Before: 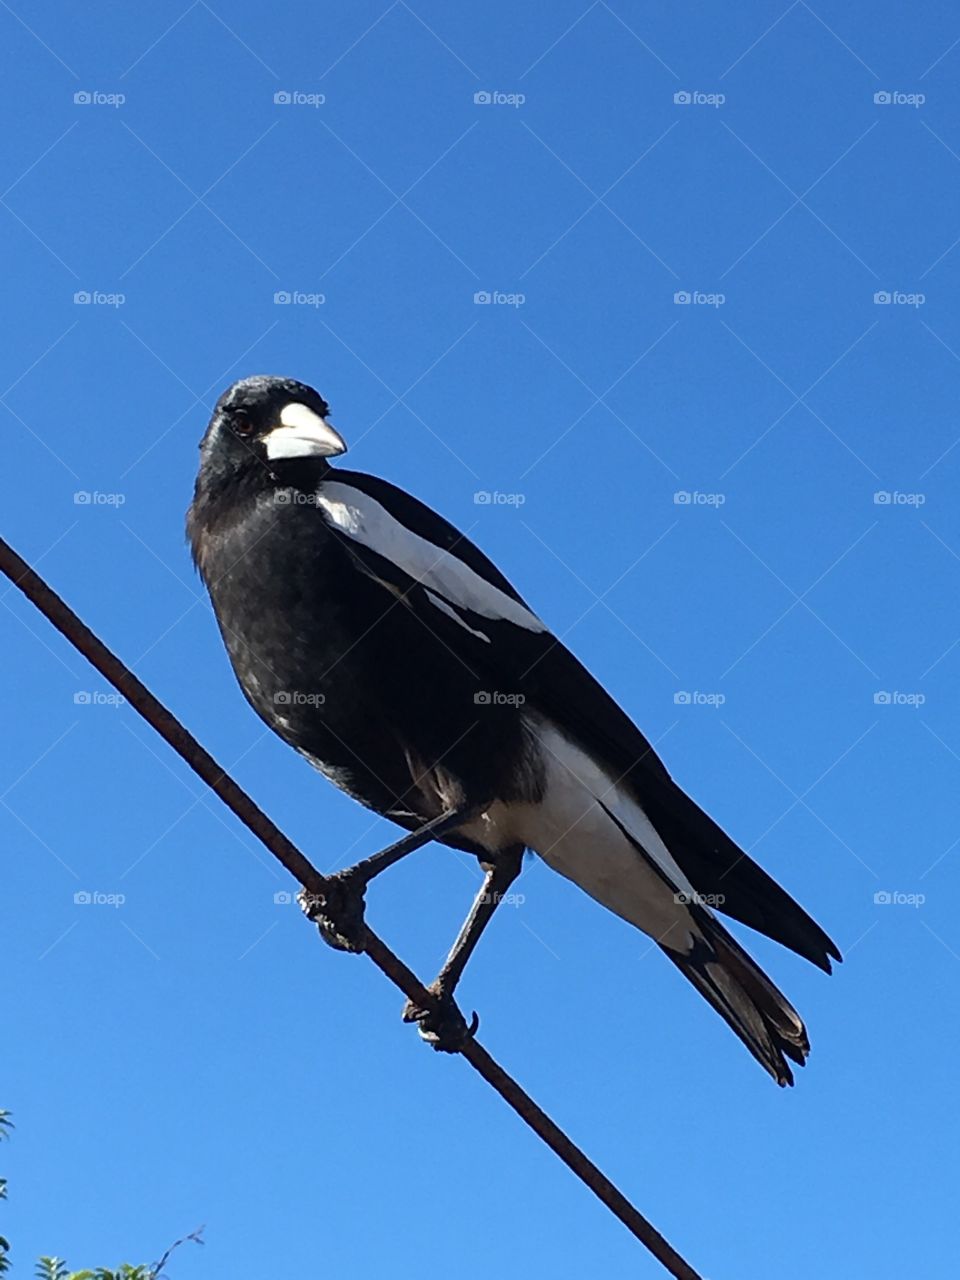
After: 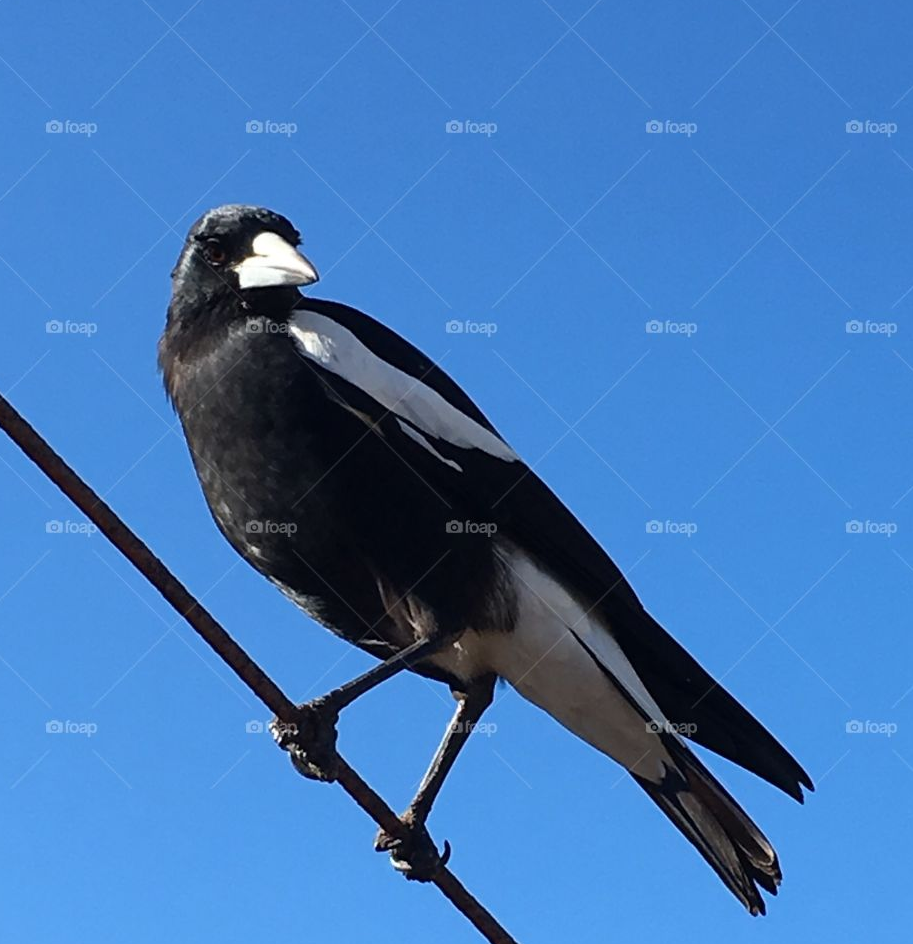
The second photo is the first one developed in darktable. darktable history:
crop and rotate: left 2.991%, top 13.433%, right 1.876%, bottom 12.794%
